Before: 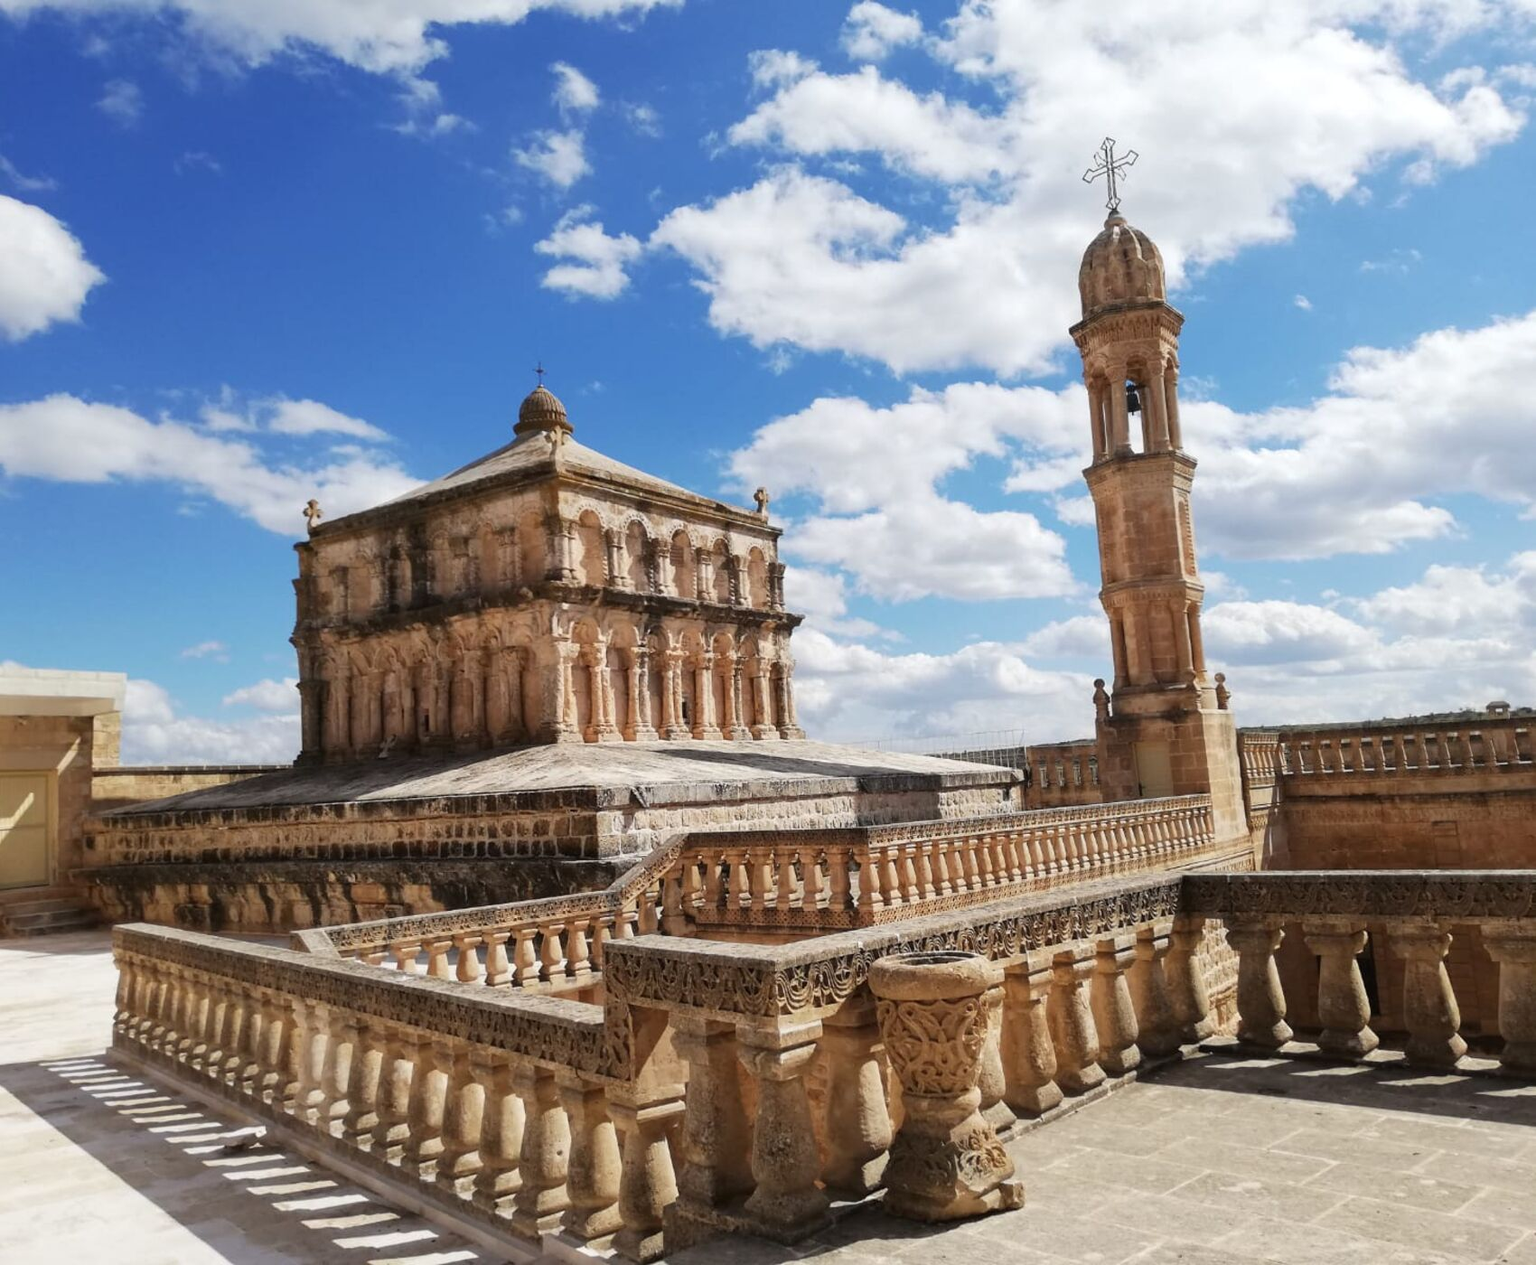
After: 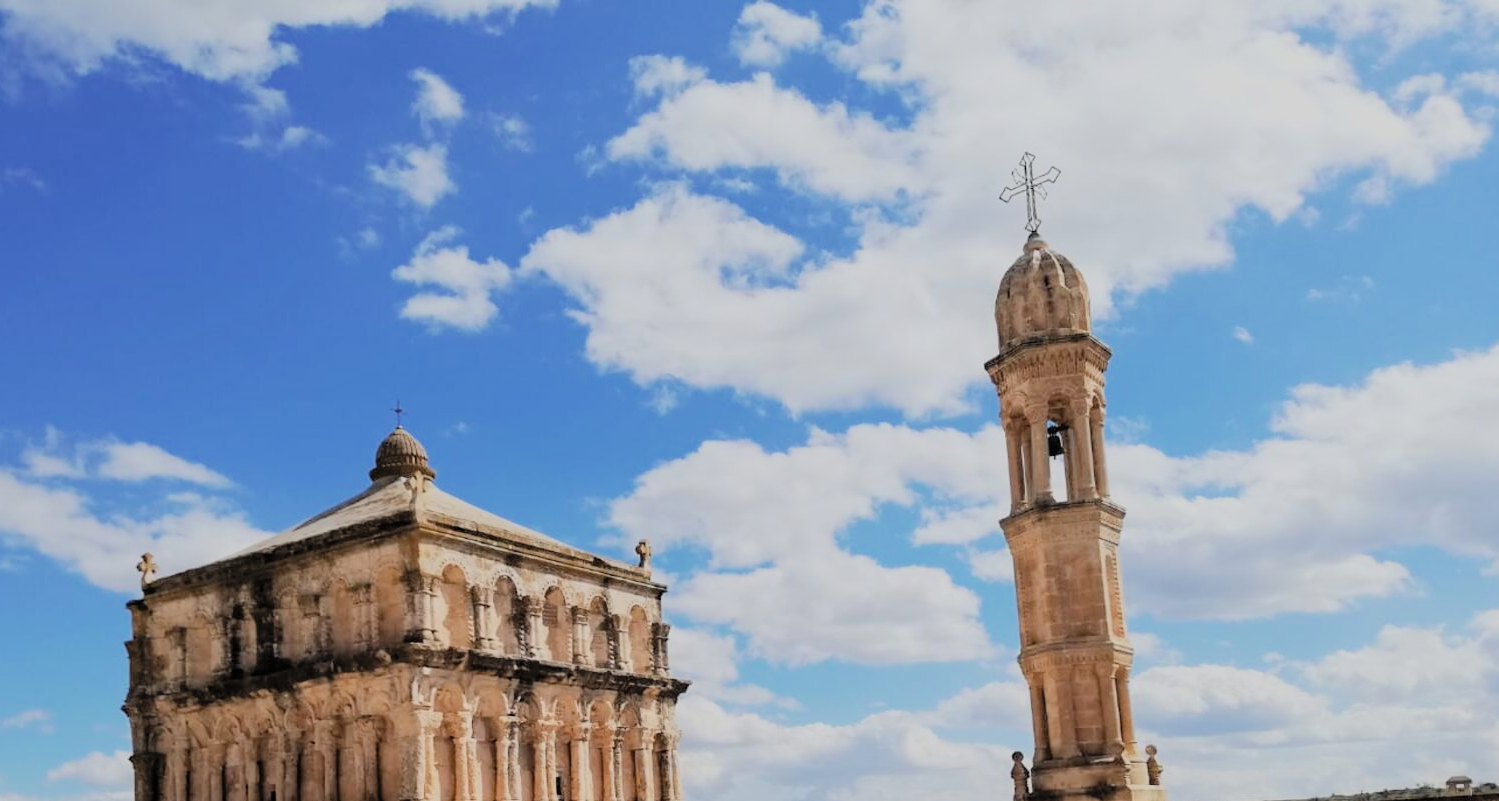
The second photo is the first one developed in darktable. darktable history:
contrast brightness saturation: brightness 0.13
haze removal: compatibility mode true, adaptive false
filmic rgb: black relative exposure -6.15 EV, white relative exposure 6.96 EV, hardness 2.23, color science v6 (2022)
crop and rotate: left 11.812%, bottom 42.776%
